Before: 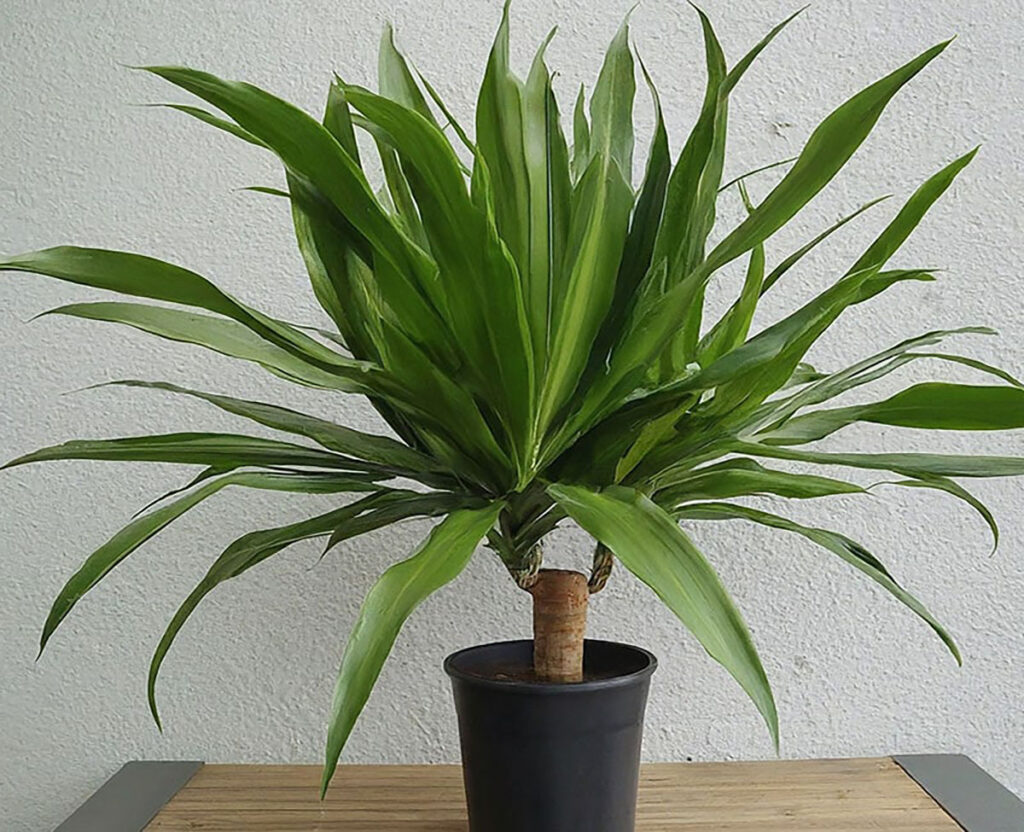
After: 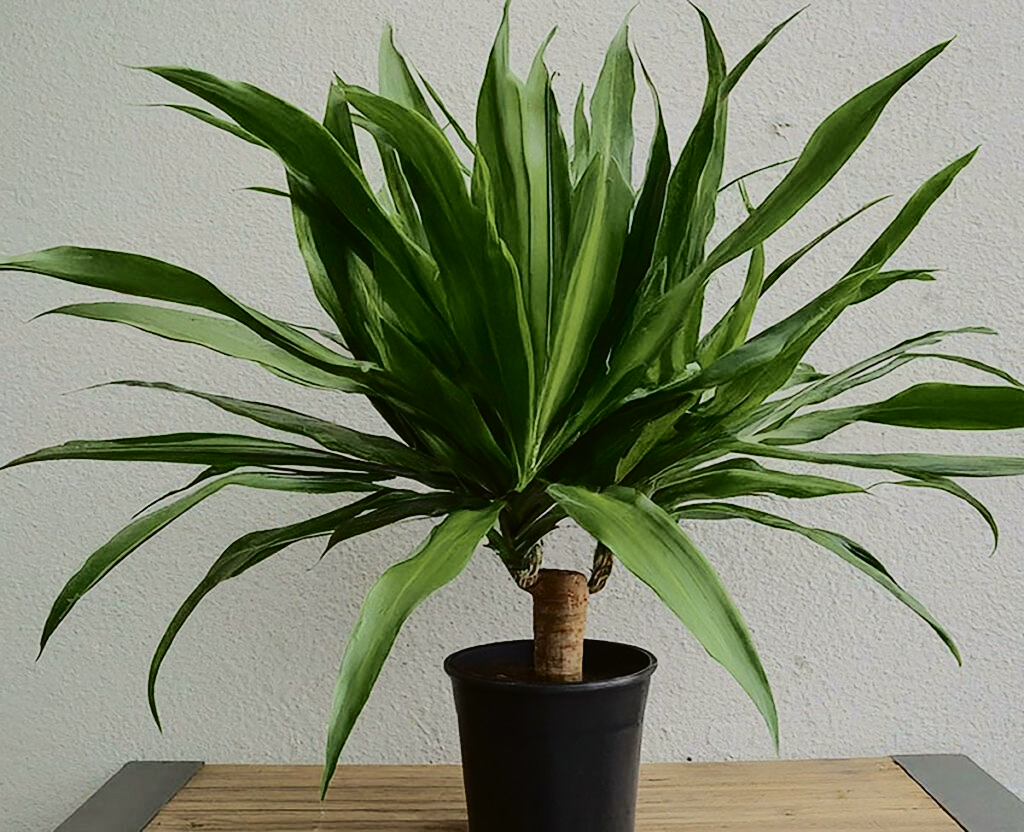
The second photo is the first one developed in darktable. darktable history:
exposure: exposure -1.468 EV, compensate highlight preservation false
base curve: curves: ch0 [(0, 0) (0.028, 0.03) (0.121, 0.232) (0.46, 0.748) (0.859, 0.968) (1, 1)]
tone curve: curves: ch0 [(0, 0.01) (0.052, 0.045) (0.136, 0.133) (0.275, 0.35) (0.43, 0.54) (0.676, 0.751) (0.89, 0.919) (1, 1)]; ch1 [(0, 0) (0.094, 0.081) (0.285, 0.299) (0.385, 0.403) (0.447, 0.429) (0.495, 0.496) (0.544, 0.552) (0.589, 0.612) (0.722, 0.728) (1, 1)]; ch2 [(0, 0) (0.257, 0.217) (0.43, 0.421) (0.498, 0.507) (0.531, 0.544) (0.56, 0.579) (0.625, 0.642) (1, 1)], color space Lab, independent channels, preserve colors none
